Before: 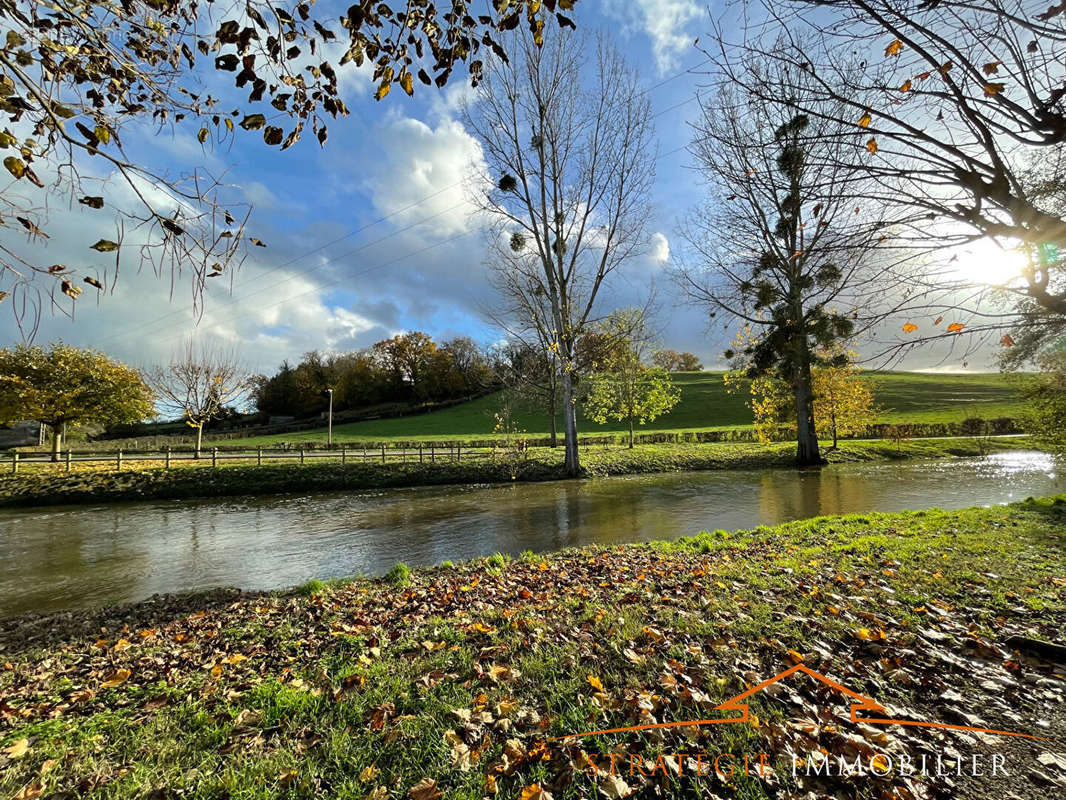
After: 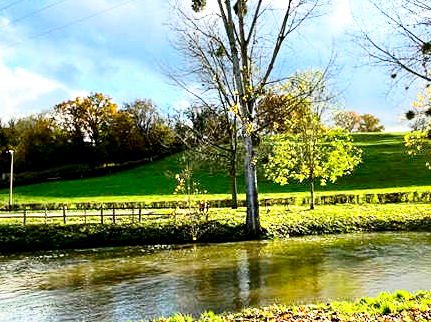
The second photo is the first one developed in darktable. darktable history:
contrast brightness saturation: contrast 0.166, saturation 0.322
crop: left 29.927%, top 29.907%, right 29.621%, bottom 29.724%
local contrast: mode bilateral grid, contrast 20, coarseness 50, detail 150%, midtone range 0.2
base curve: curves: ch0 [(0, 0) (0.012, 0.01) (0.073, 0.168) (0.31, 0.711) (0.645, 0.957) (1, 1)], preserve colors none
